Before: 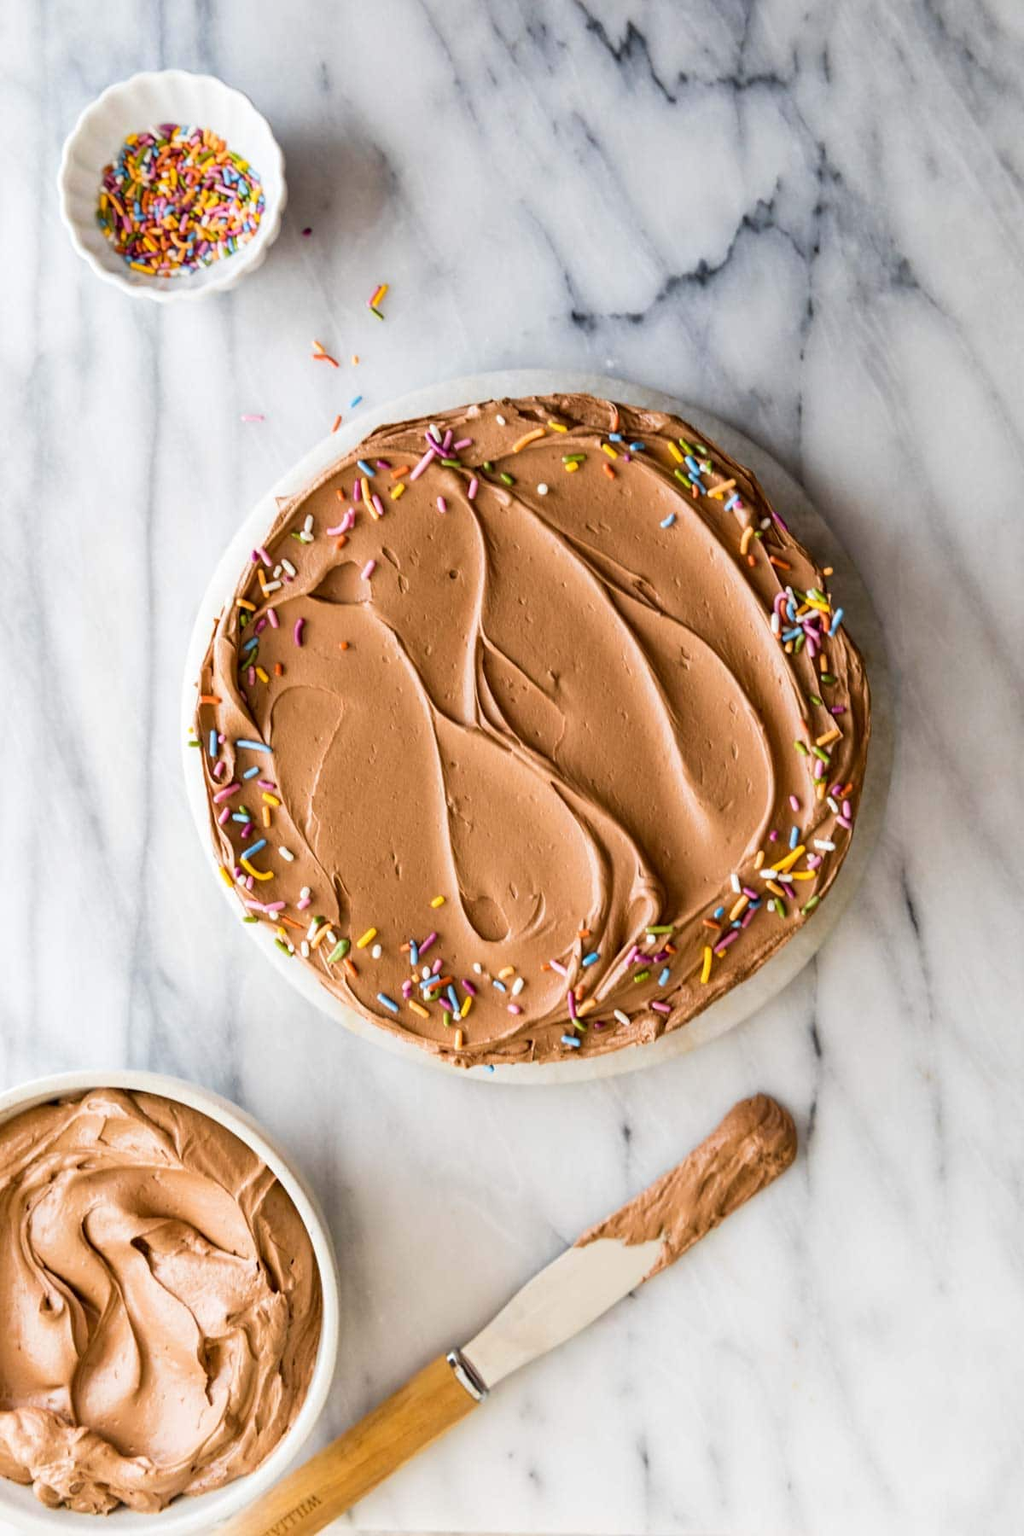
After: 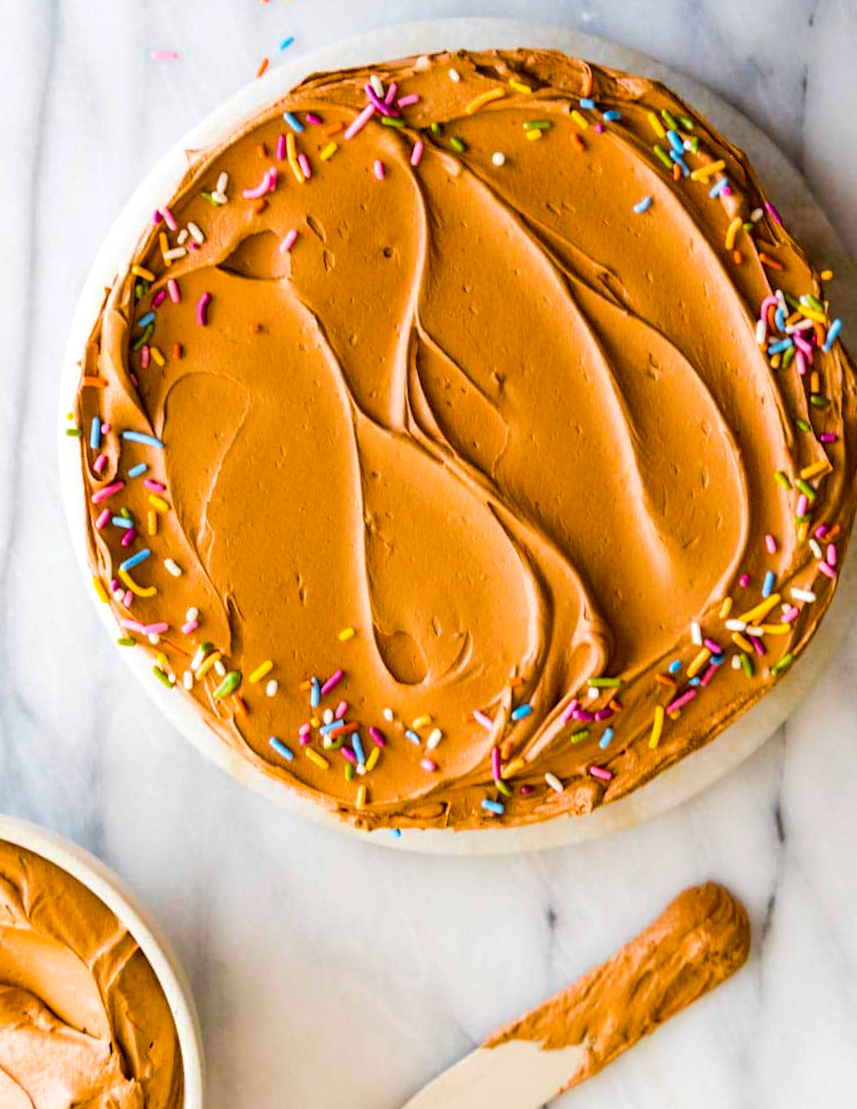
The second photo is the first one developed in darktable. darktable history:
crop and rotate: angle -3.44°, left 9.901%, top 20.853%, right 12.328%, bottom 12.049%
shadows and highlights: shadows -10.7, white point adjustment 1.46, highlights 10.74
color balance rgb: linear chroma grading › global chroma 15.435%, perceptual saturation grading › global saturation 30.326%, perceptual brilliance grading › mid-tones 9.46%, perceptual brilliance grading › shadows 14.784%, global vibrance 20%
